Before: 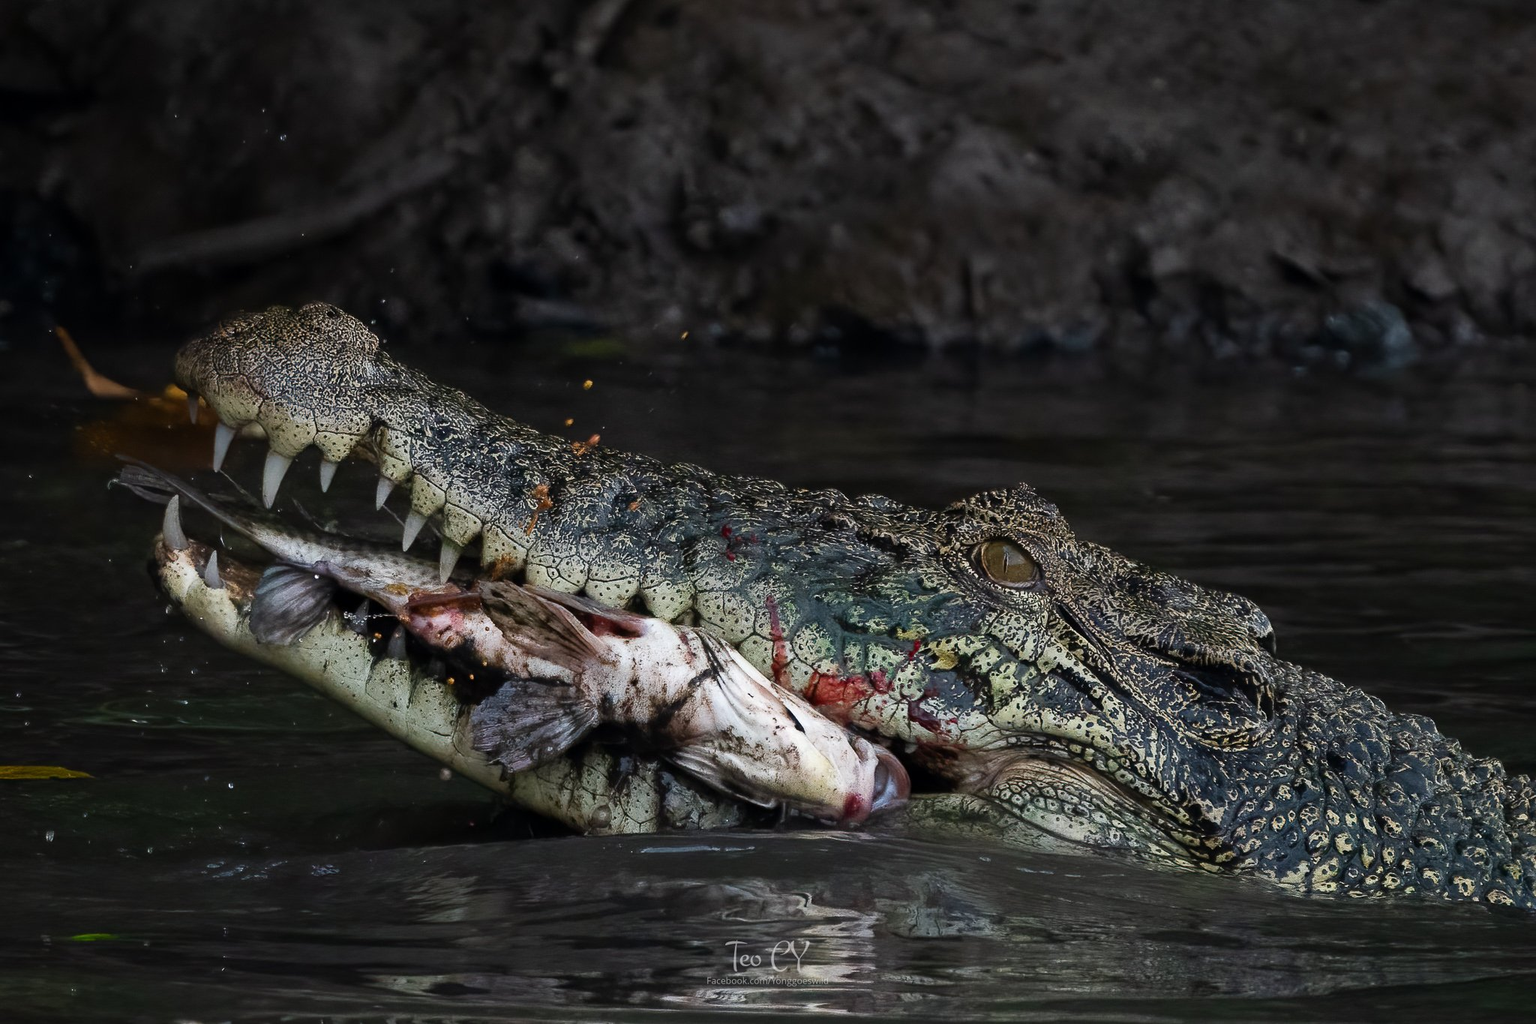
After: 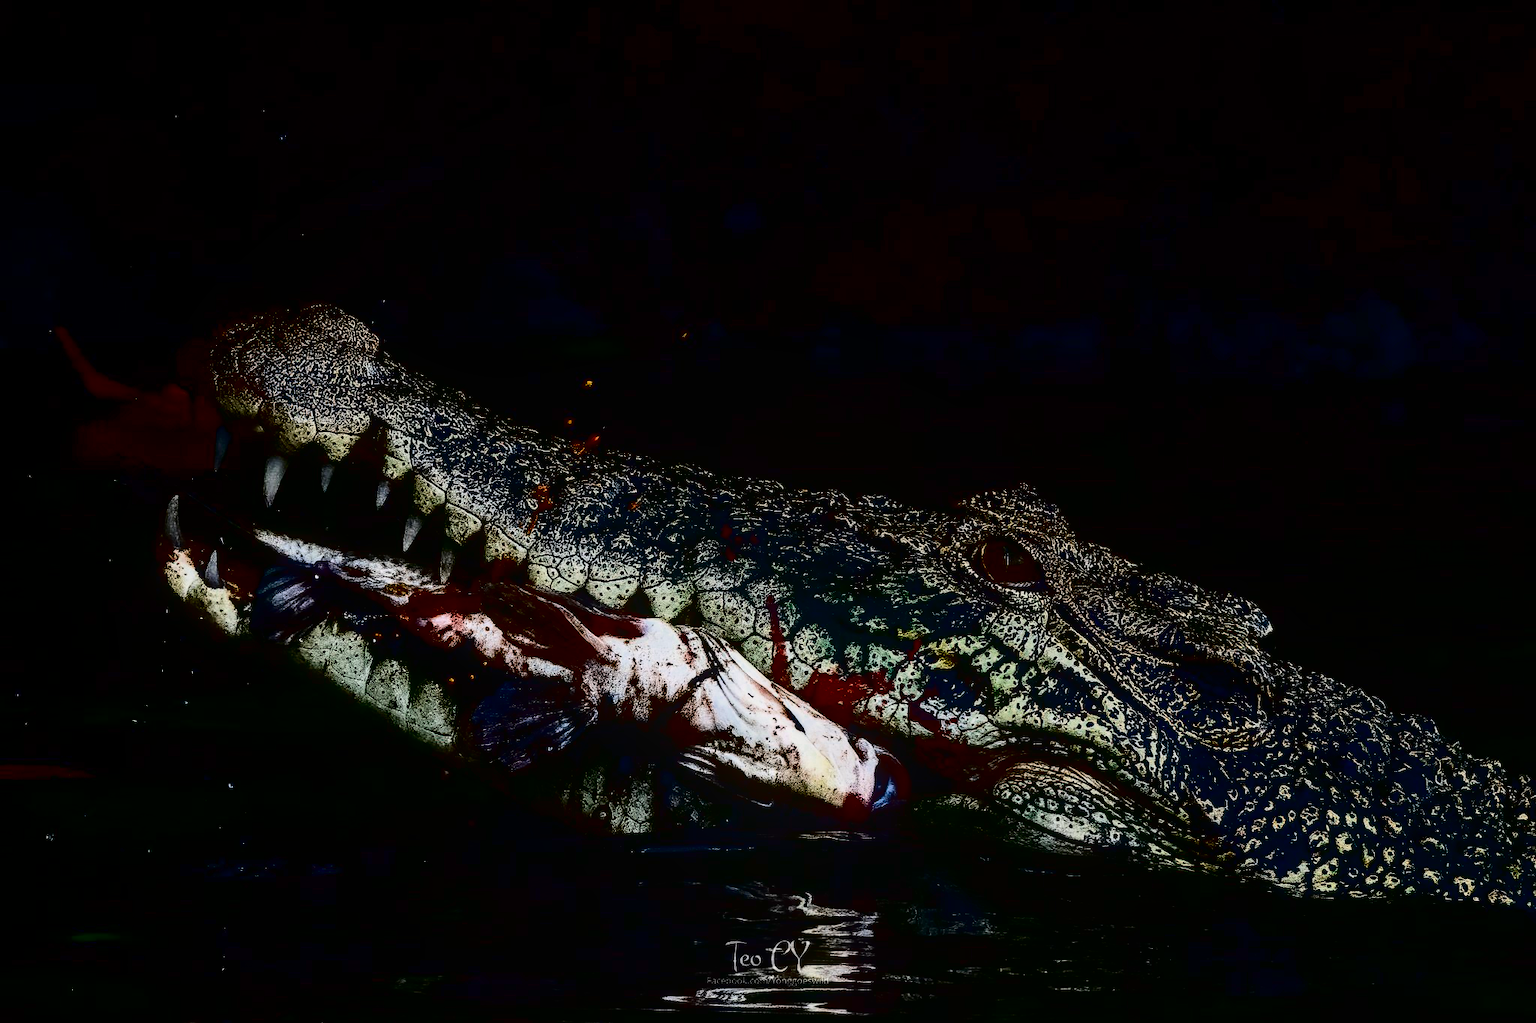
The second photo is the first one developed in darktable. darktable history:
color zones: curves: ch0 [(0, 0.5) (0.125, 0.4) (0.25, 0.5) (0.375, 0.4) (0.5, 0.4) (0.625, 0.35) (0.75, 0.35) (0.875, 0.5)]; ch1 [(0, 0.35) (0.125, 0.45) (0.25, 0.35) (0.375, 0.35) (0.5, 0.35) (0.625, 0.35) (0.75, 0.45) (0.875, 0.35)]; ch2 [(0, 0.6) (0.125, 0.5) (0.25, 0.5) (0.375, 0.6) (0.5, 0.6) (0.625, 0.5) (0.75, 0.5) (0.875, 0.5)]
contrast brightness saturation: contrast 0.77, brightness -1, saturation 1
local contrast: detail 130%
